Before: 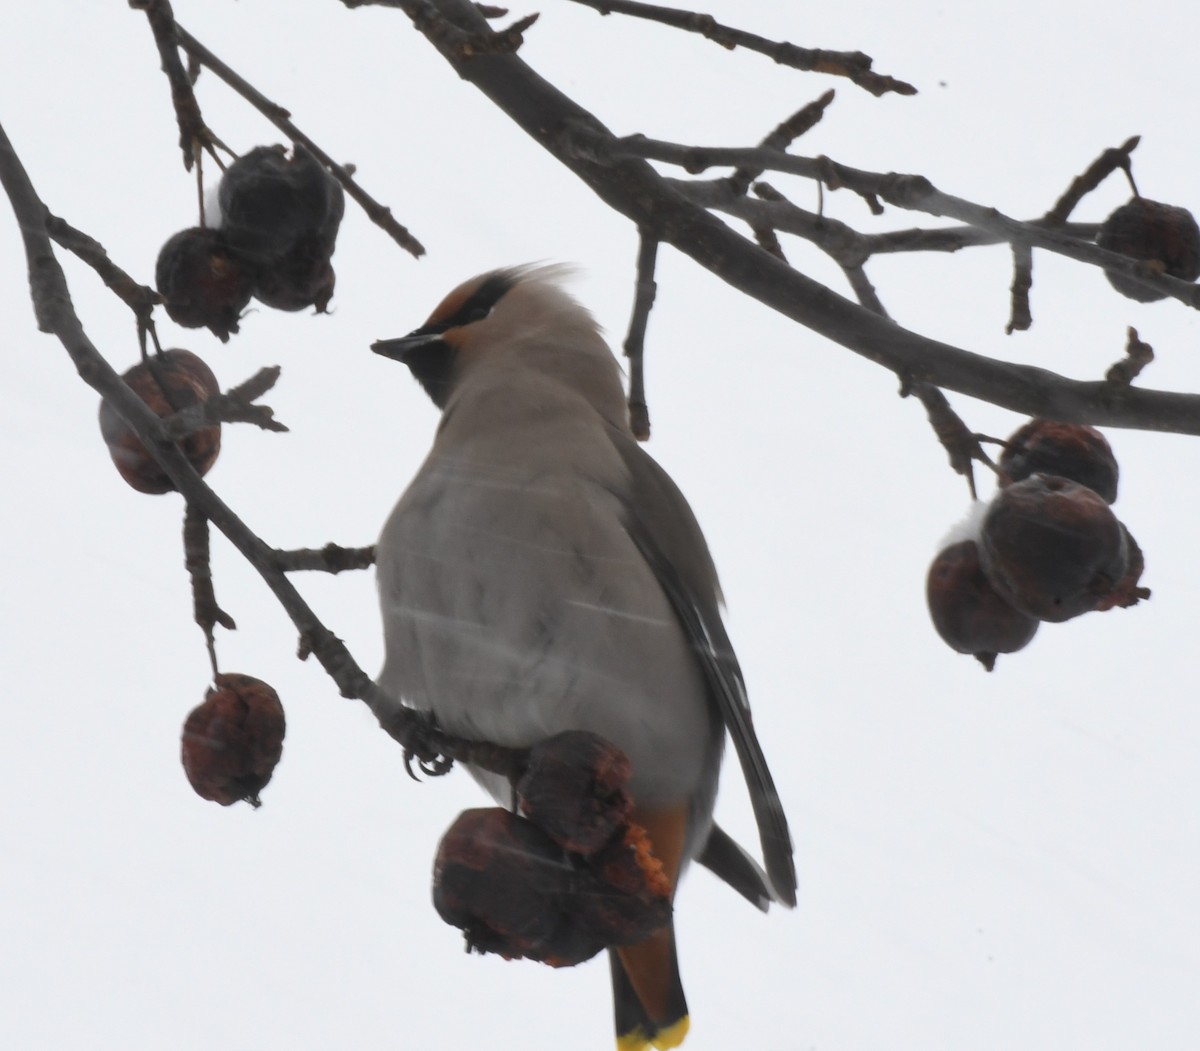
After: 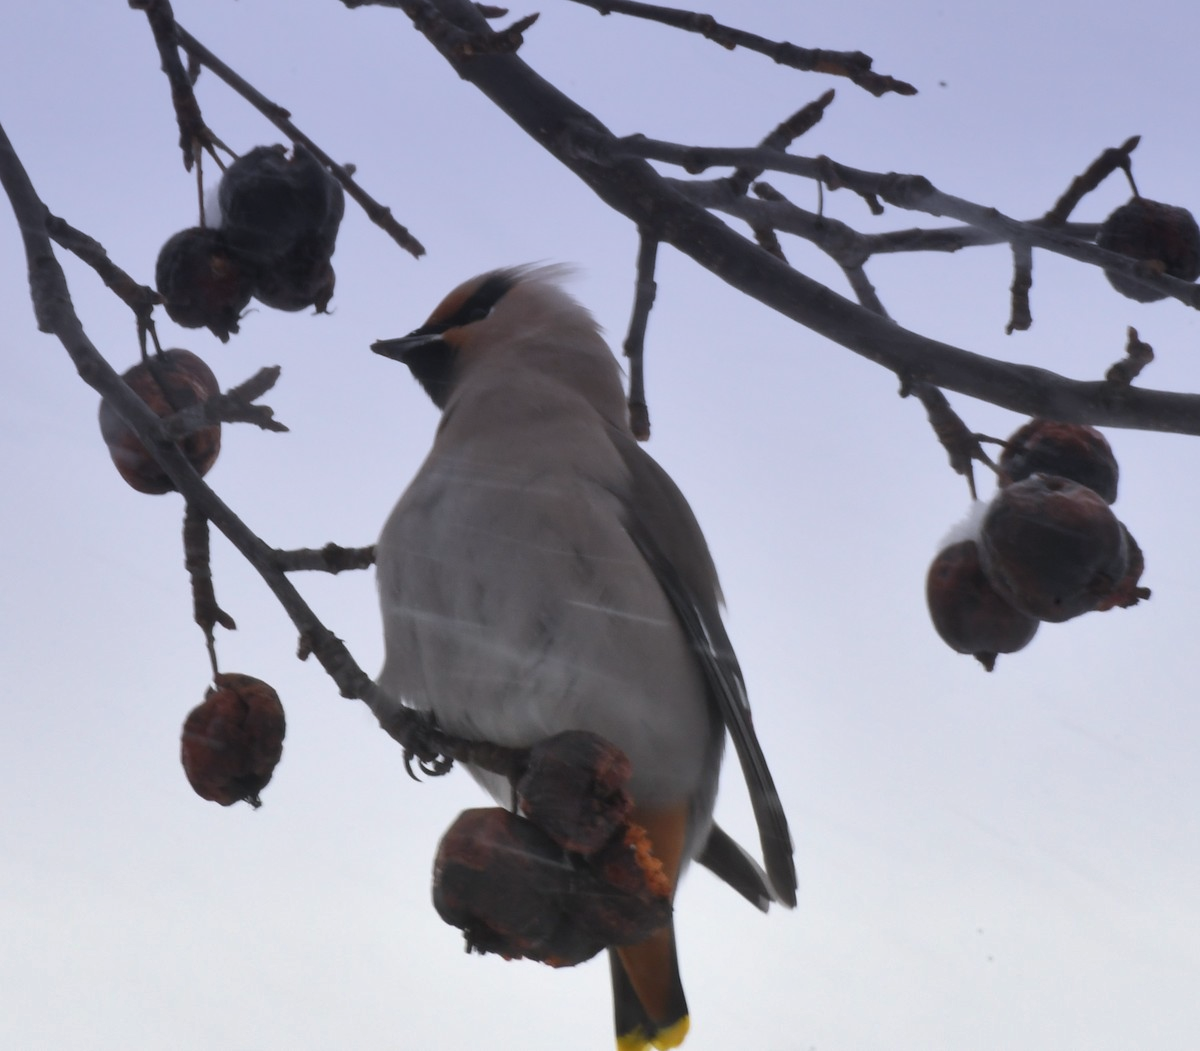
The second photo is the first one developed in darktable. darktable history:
graduated density: hue 238.83°, saturation 50%
shadows and highlights: shadows 49, highlights -41, soften with gaussian
